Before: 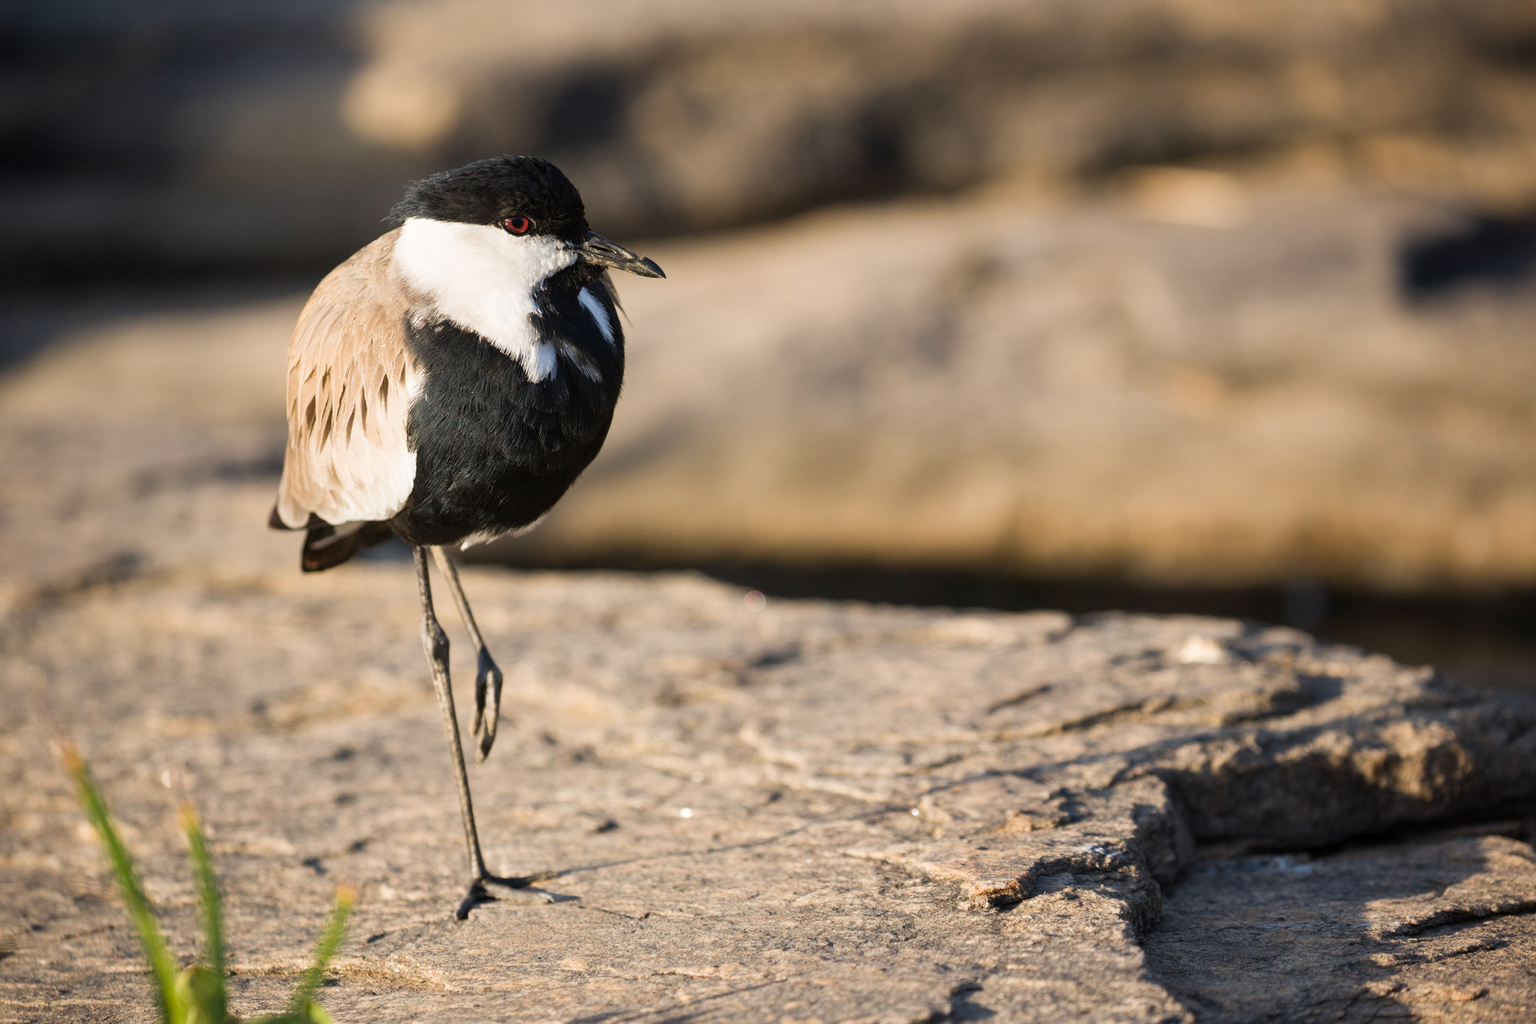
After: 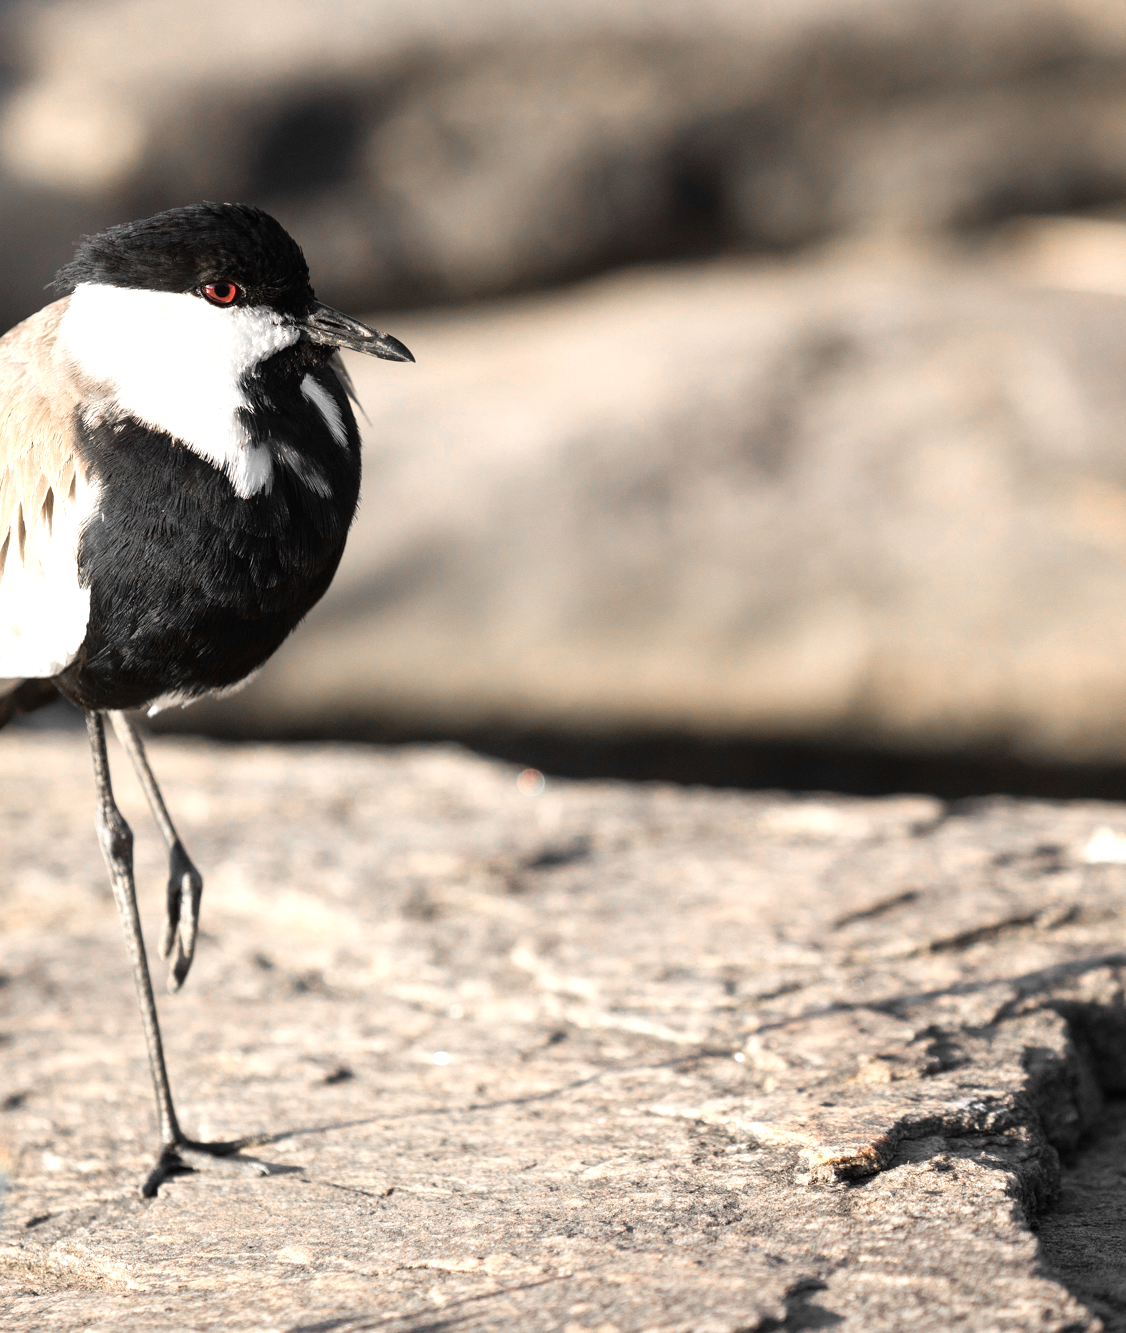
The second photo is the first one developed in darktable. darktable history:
crop and rotate: left 22.611%, right 21.047%
color zones: curves: ch0 [(0, 0.65) (0.096, 0.644) (0.221, 0.539) (0.429, 0.5) (0.571, 0.5) (0.714, 0.5) (0.857, 0.5) (1, 0.65)]; ch1 [(0, 0.5) (0.143, 0.5) (0.257, -0.002) (0.429, 0.04) (0.571, -0.001) (0.714, -0.015) (0.857, 0.024) (1, 0.5)]
tone equalizer: -8 EV -0.392 EV, -7 EV -0.371 EV, -6 EV -0.303 EV, -5 EV -0.206 EV, -3 EV 0.25 EV, -2 EV 0.322 EV, -1 EV 0.387 EV, +0 EV 0.436 EV
